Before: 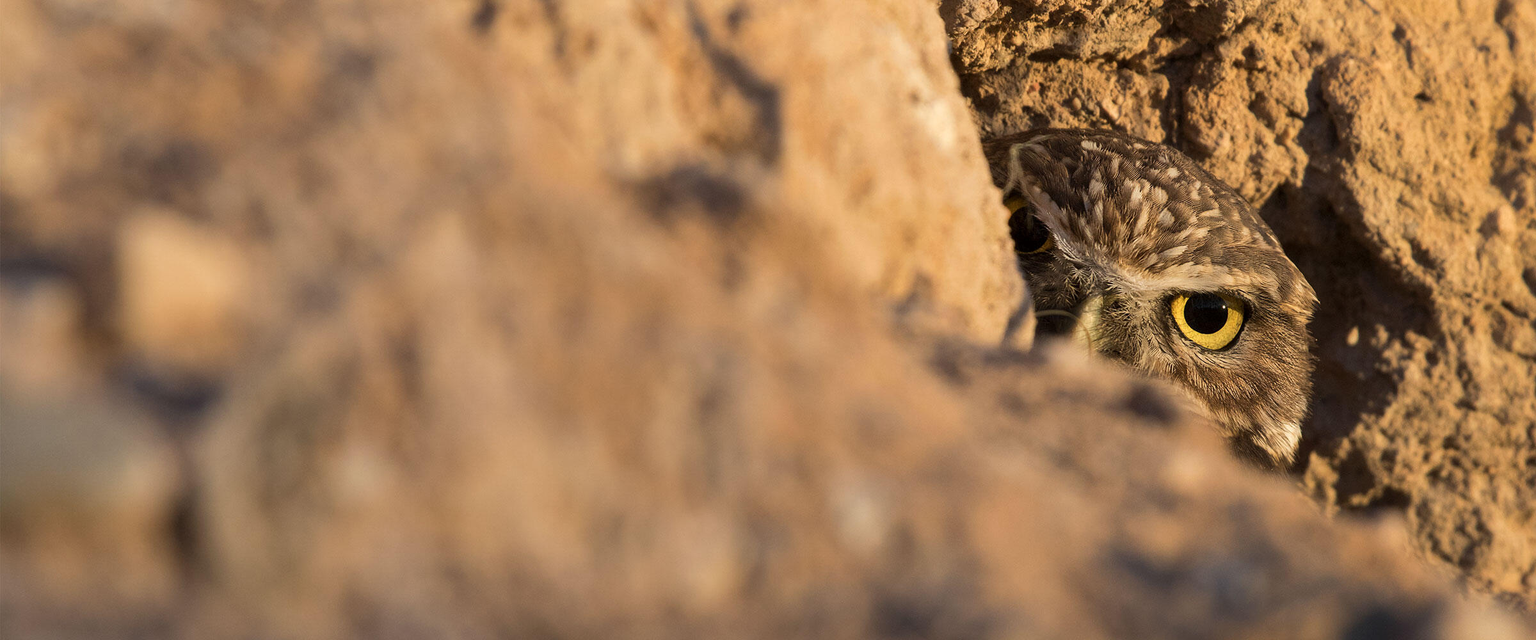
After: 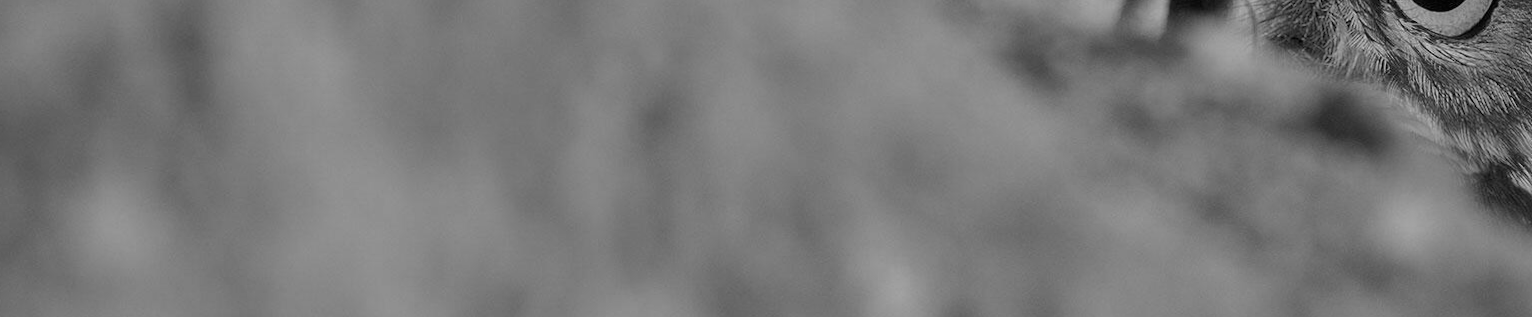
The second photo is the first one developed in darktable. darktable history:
color zones: curves: ch0 [(0, 0.487) (0.241, 0.395) (0.434, 0.373) (0.658, 0.412) (0.838, 0.487)]; ch1 [(0, 0) (0.053, 0.053) (0.211, 0.202) (0.579, 0.259) (0.781, 0.241)]
rotate and perspective: rotation 0.192°, lens shift (horizontal) -0.015, crop left 0.005, crop right 0.996, crop top 0.006, crop bottom 0.99
crop: left 18.091%, top 51.13%, right 17.525%, bottom 16.85%
monochrome: a -11.7, b 1.62, size 0.5, highlights 0.38
